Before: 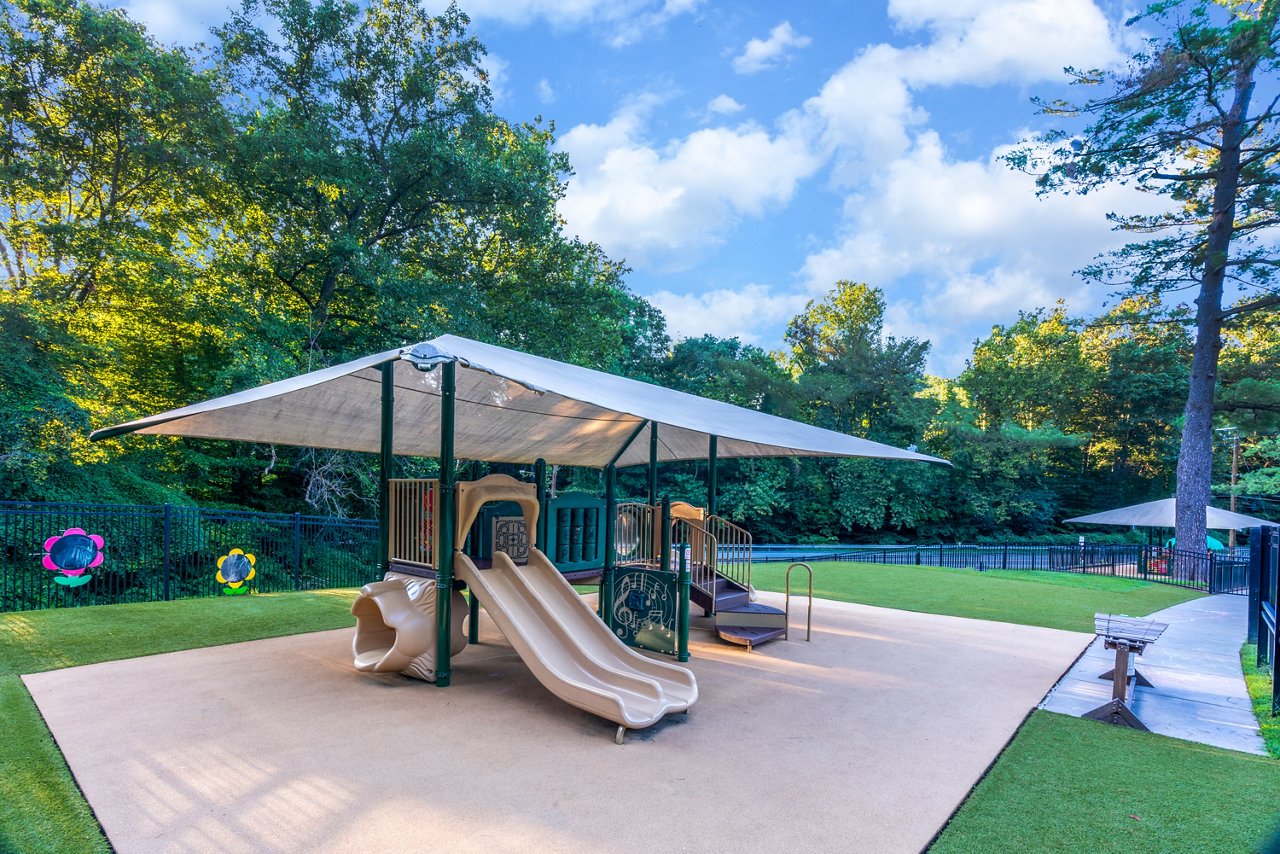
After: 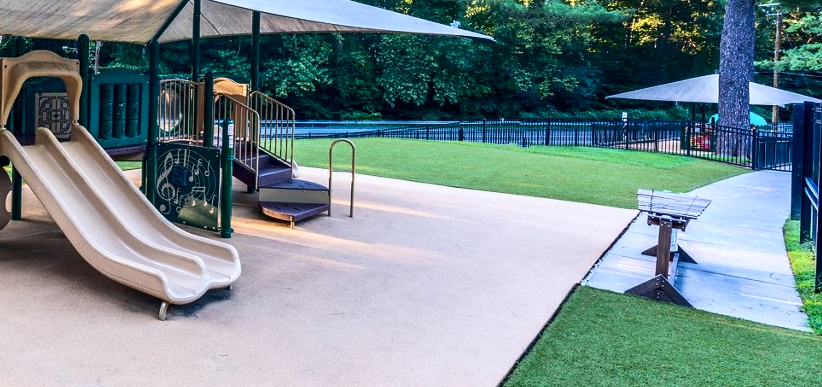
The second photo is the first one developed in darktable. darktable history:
crop and rotate: left 35.779%, top 49.703%, bottom 4.897%
contrast brightness saturation: contrast 0.276
